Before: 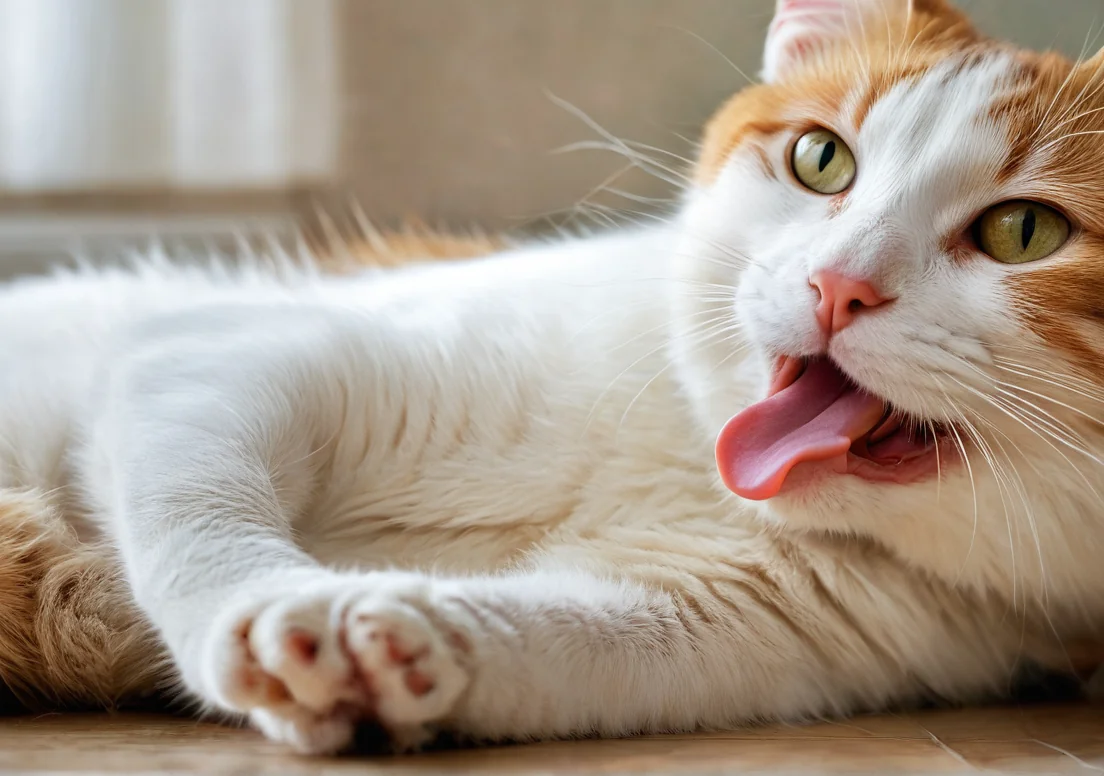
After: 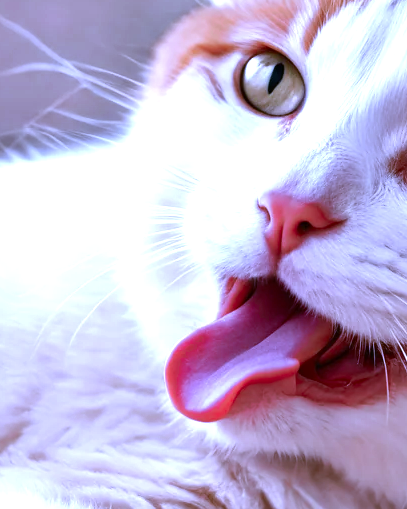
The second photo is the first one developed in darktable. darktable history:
crop and rotate: left 49.936%, top 10.094%, right 13.136%, bottom 24.256%
white balance: red 0.98, blue 1.61
color zones: curves: ch0 [(0, 0.466) (0.128, 0.466) (0.25, 0.5) (0.375, 0.456) (0.5, 0.5) (0.625, 0.5) (0.737, 0.652) (0.875, 0.5)]; ch1 [(0, 0.603) (0.125, 0.618) (0.261, 0.348) (0.372, 0.353) (0.497, 0.363) (0.611, 0.45) (0.731, 0.427) (0.875, 0.518) (0.998, 0.652)]; ch2 [(0, 0.559) (0.125, 0.451) (0.253, 0.564) (0.37, 0.578) (0.5, 0.466) (0.625, 0.471) (0.731, 0.471) (0.88, 0.485)]
